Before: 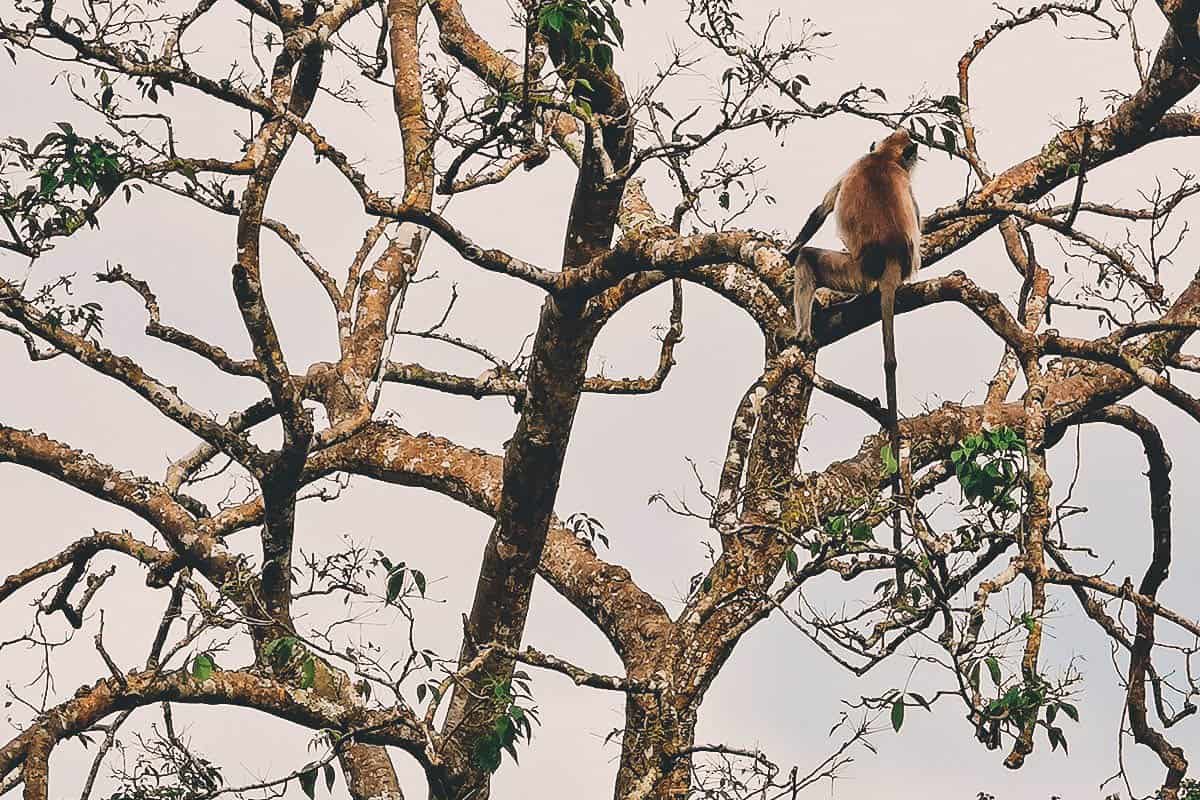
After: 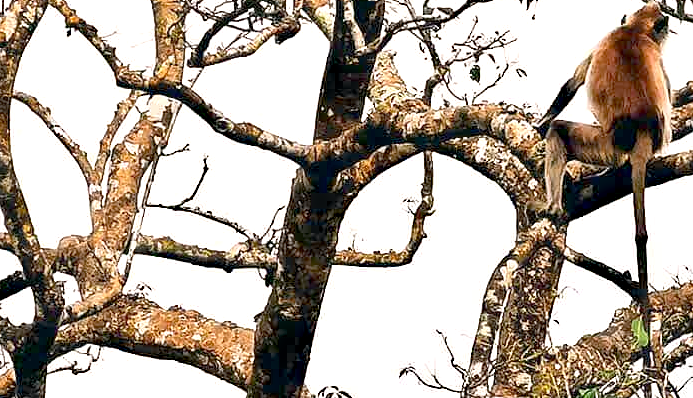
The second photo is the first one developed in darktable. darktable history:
crop: left 20.766%, top 15.974%, right 21.477%, bottom 34.197%
exposure: black level correction 0.012, exposure 0.699 EV, compensate highlight preservation false
haze removal: strength 0.434, compatibility mode true, adaptive false
